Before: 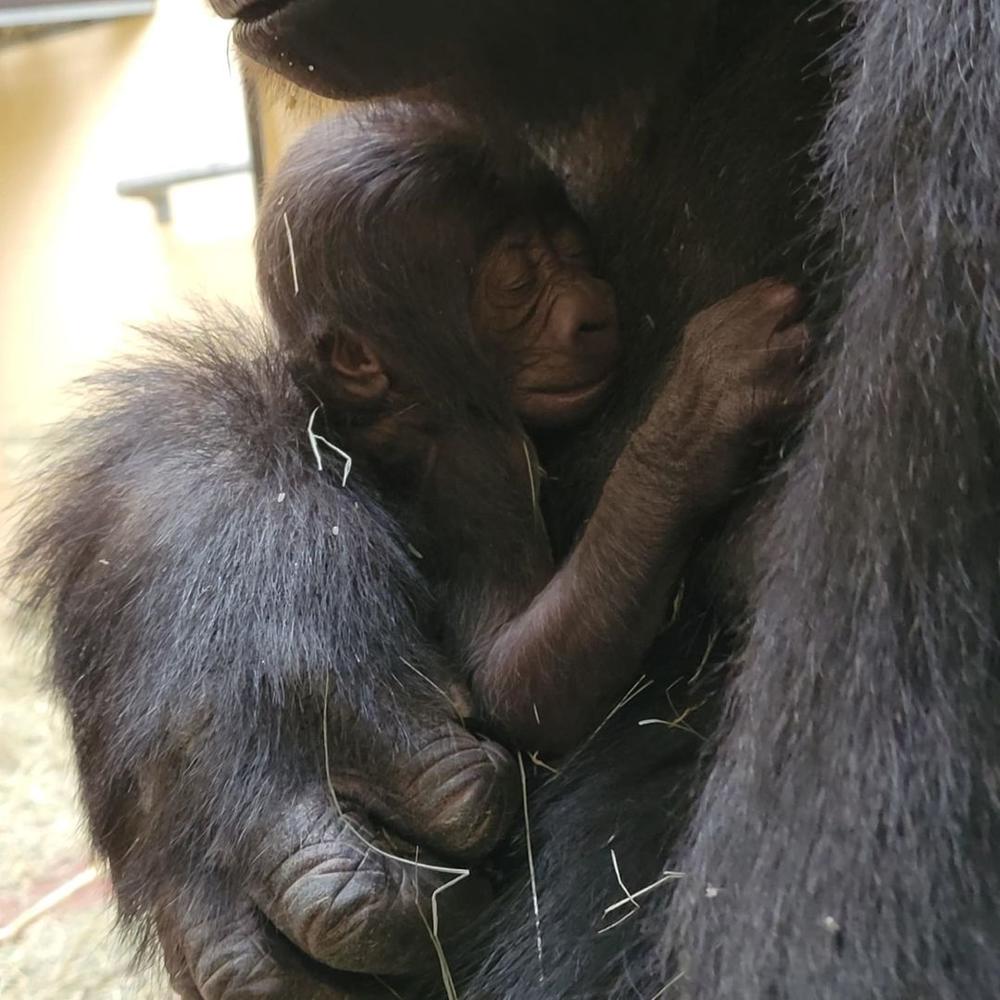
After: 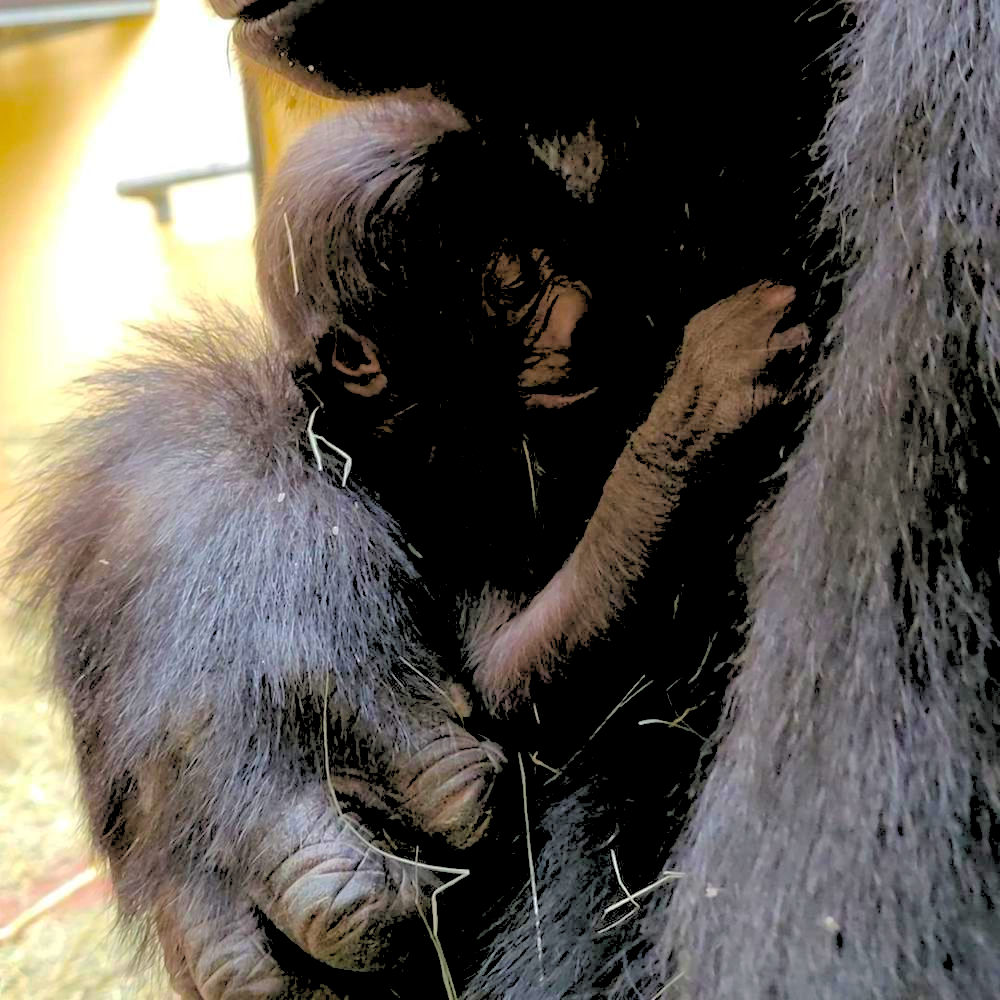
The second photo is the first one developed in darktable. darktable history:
color balance rgb: linear chroma grading › global chroma 15%, perceptual saturation grading › global saturation 30%
rgb levels: levels [[0.027, 0.429, 0.996], [0, 0.5, 1], [0, 0.5, 1]]
shadows and highlights: shadows 30
